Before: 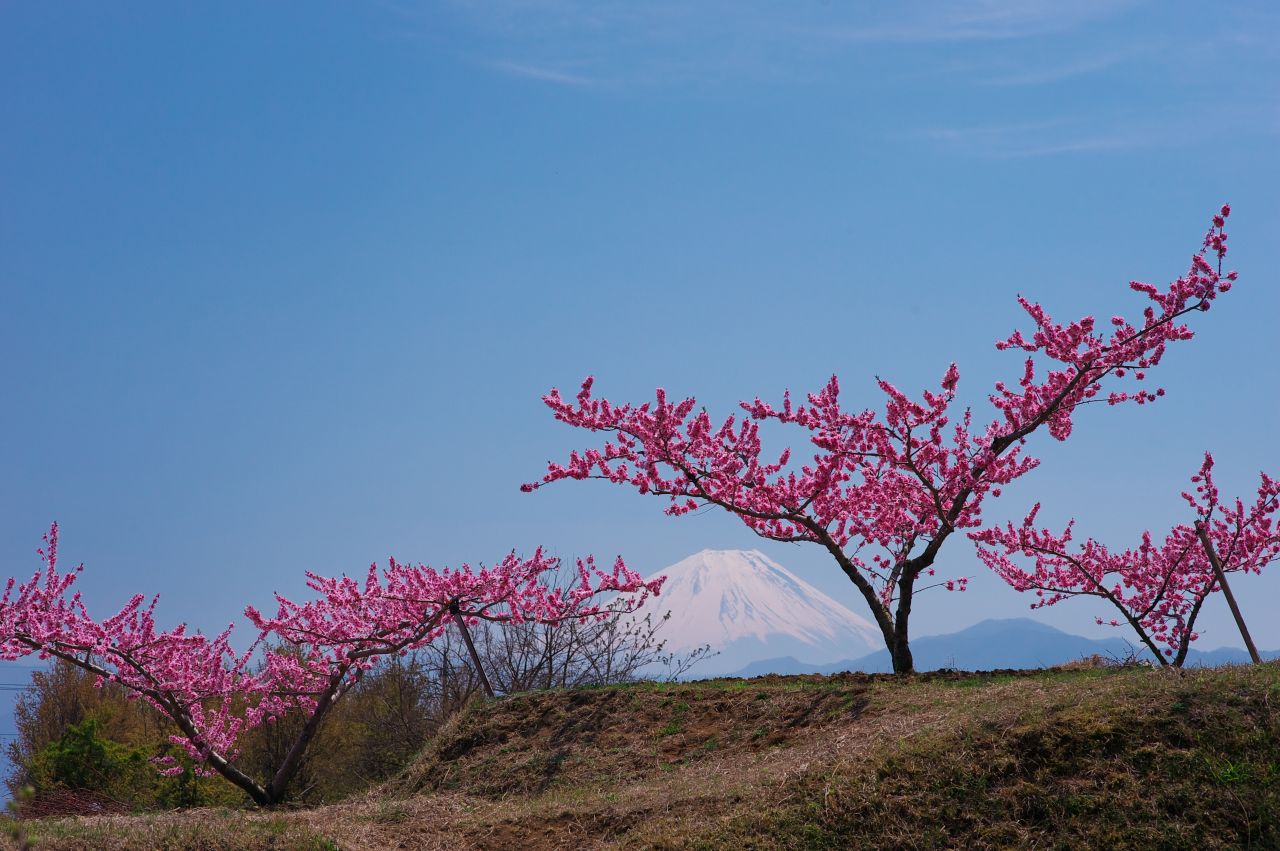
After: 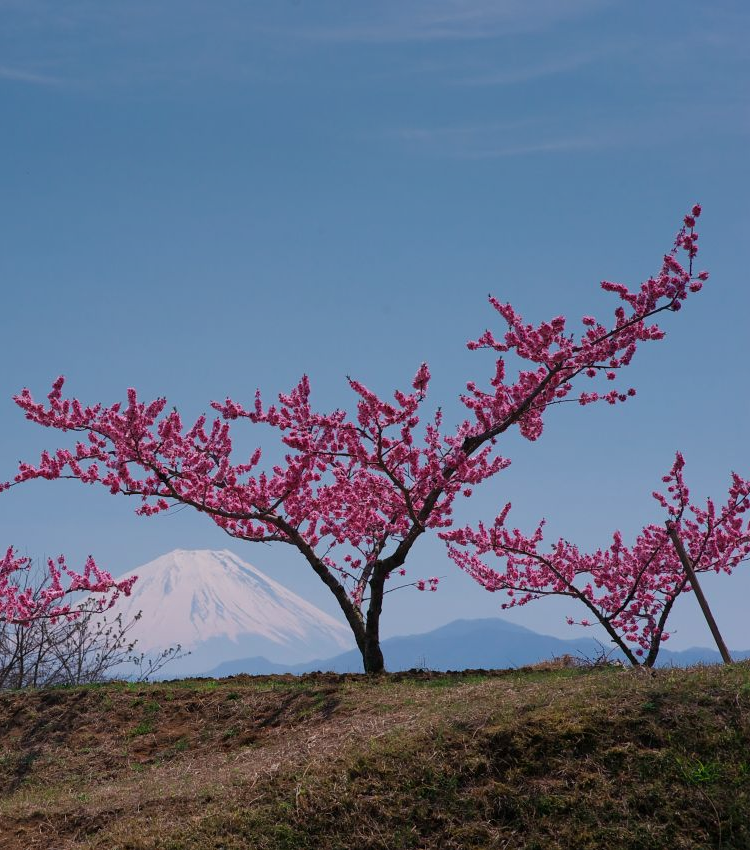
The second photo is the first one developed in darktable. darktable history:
contrast brightness saturation: saturation -0.05
crop: left 41.402%
graduated density: on, module defaults
